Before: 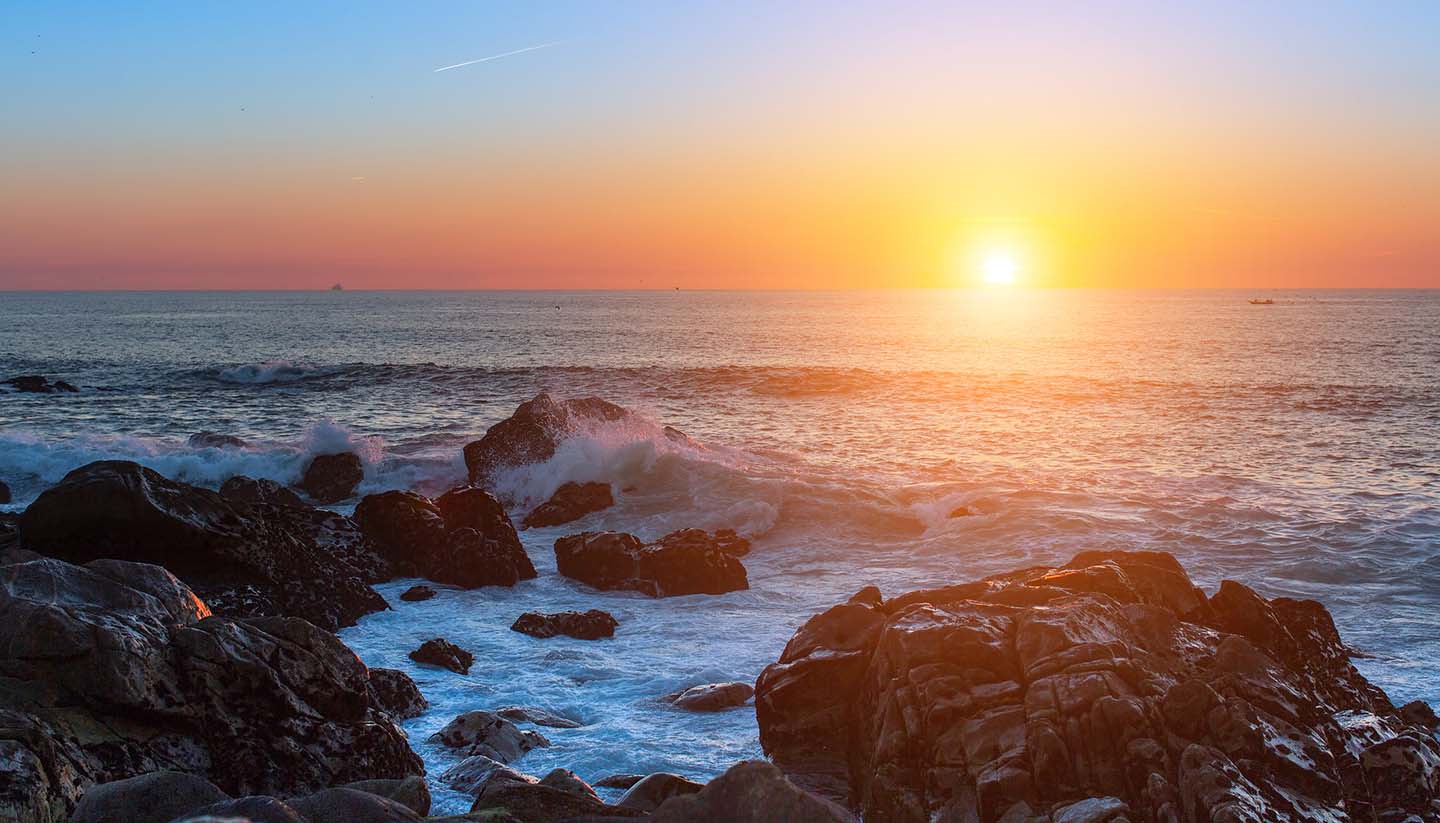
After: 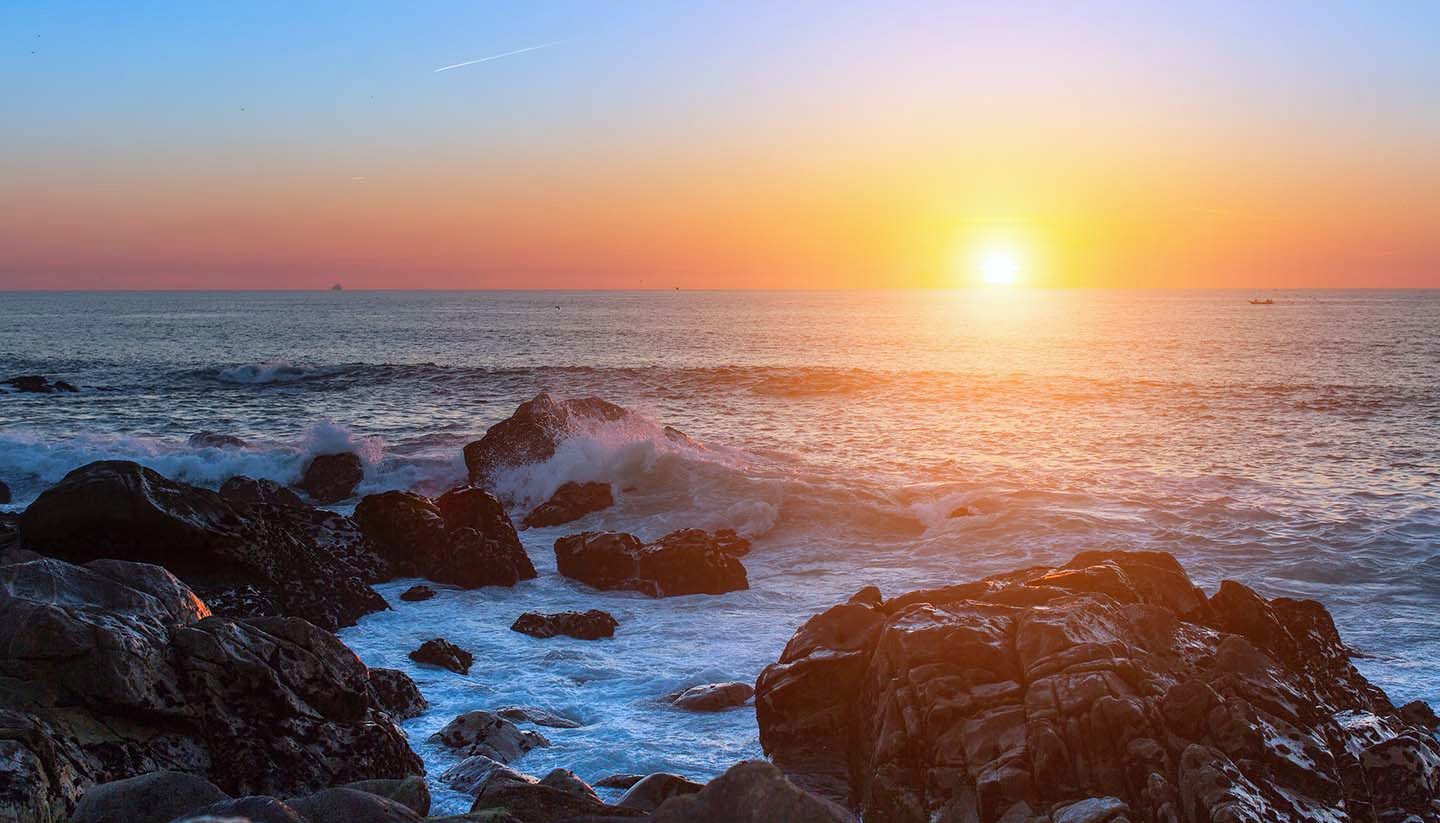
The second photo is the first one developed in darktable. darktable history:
tone equalizer: on, module defaults
white balance: red 0.983, blue 1.036
